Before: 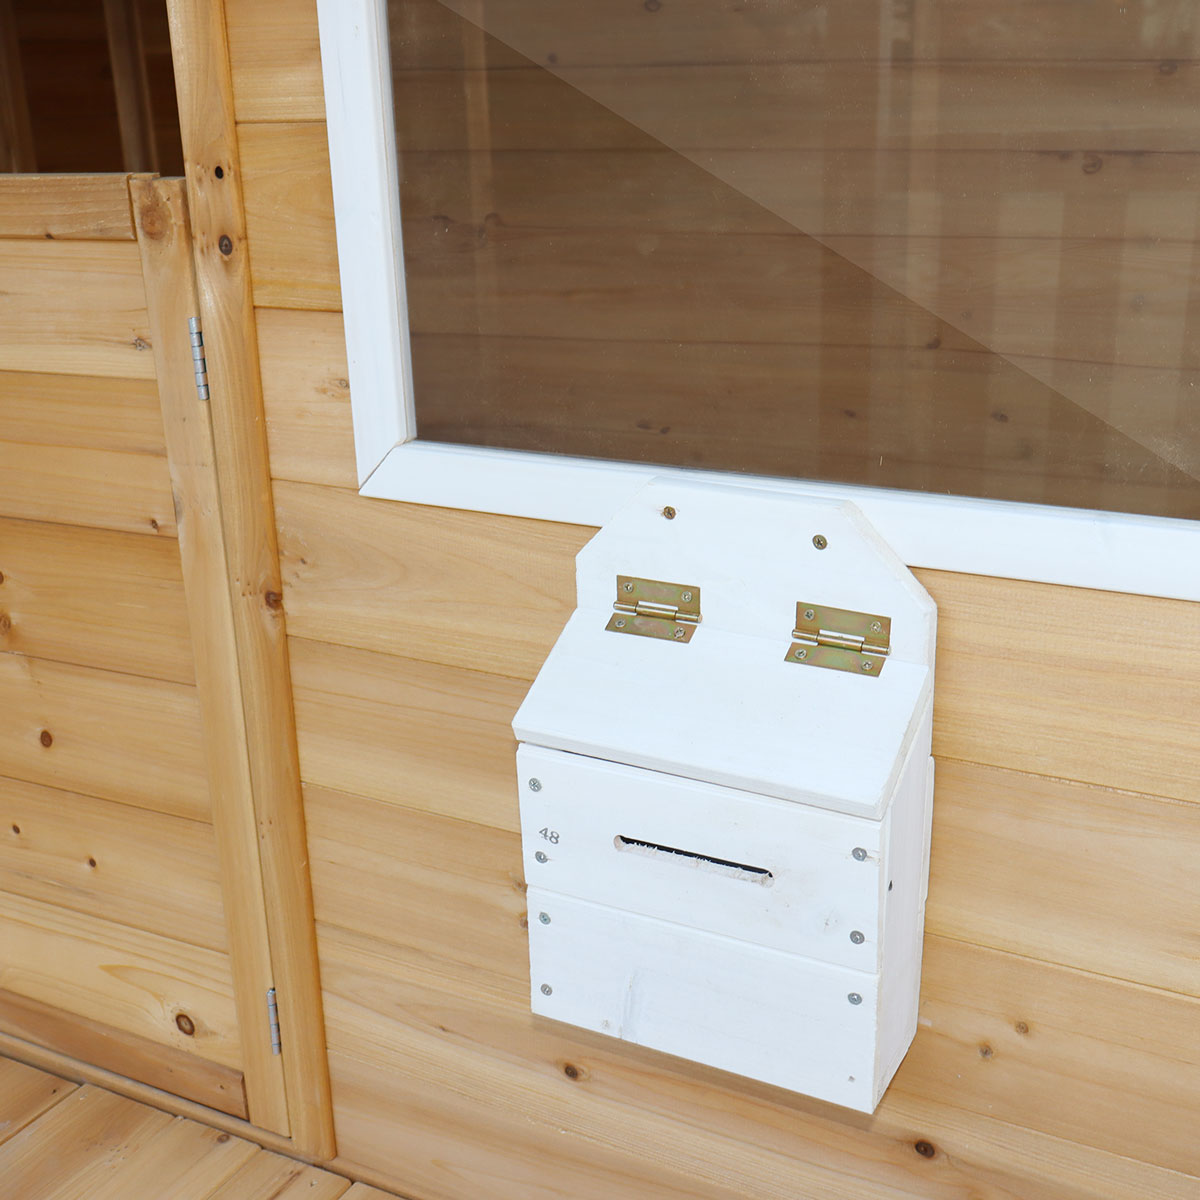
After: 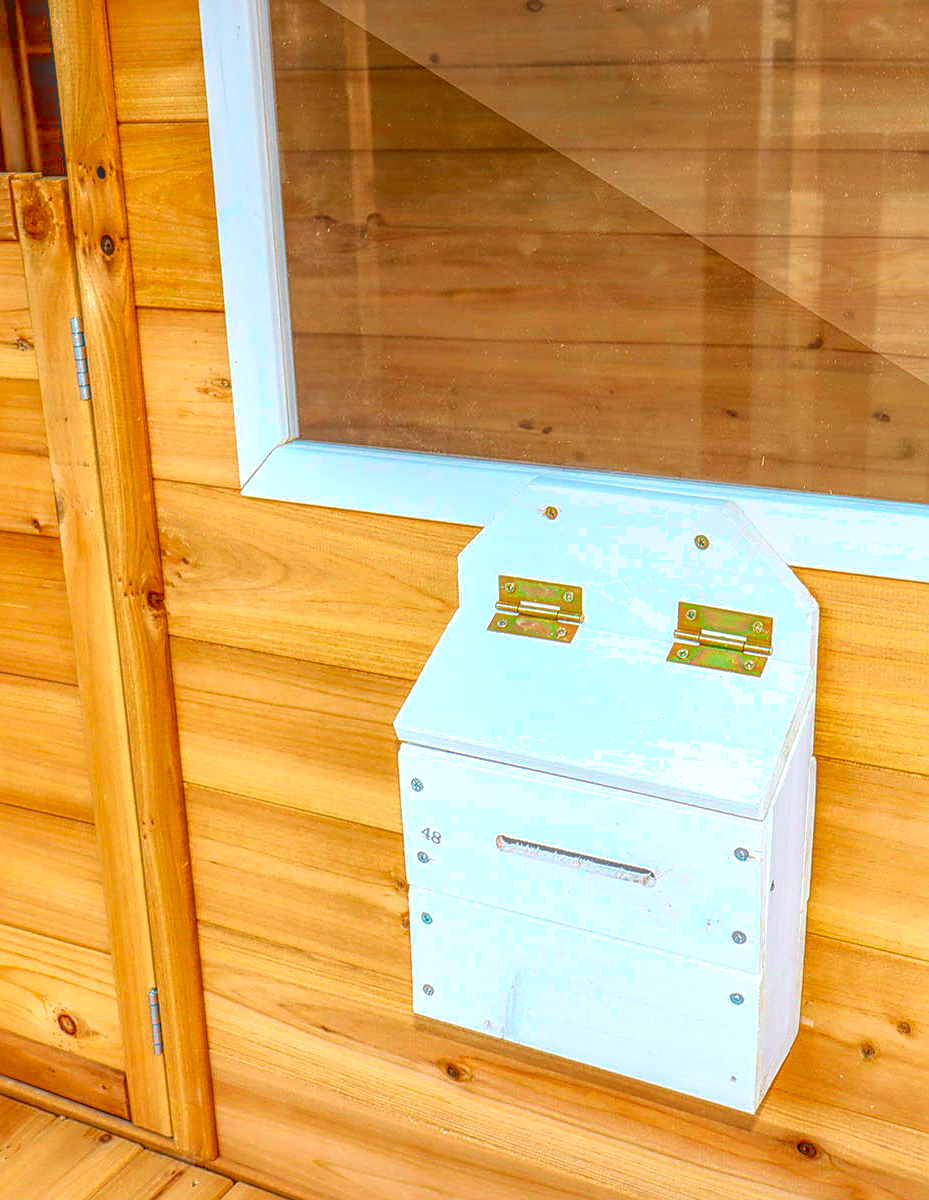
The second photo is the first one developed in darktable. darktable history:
crop: left 9.88%, right 12.664%
sharpen: on, module defaults
local contrast: highlights 0%, shadows 0%, detail 200%, midtone range 0.25
shadows and highlights: on, module defaults
tone curve: curves: ch0 [(0, 0.013) (0.054, 0.018) (0.205, 0.191) (0.289, 0.292) (0.39, 0.424) (0.493, 0.551) (0.647, 0.752) (0.796, 0.887) (1, 0.998)]; ch1 [(0, 0) (0.371, 0.339) (0.477, 0.452) (0.494, 0.495) (0.501, 0.501) (0.51, 0.516) (0.54, 0.557) (0.572, 0.605) (0.66, 0.701) (0.783, 0.804) (1, 1)]; ch2 [(0, 0) (0.32, 0.281) (0.403, 0.399) (0.441, 0.428) (0.47, 0.469) (0.498, 0.496) (0.524, 0.543) (0.551, 0.579) (0.633, 0.665) (0.7, 0.711) (1, 1)], color space Lab, independent channels, preserve colors none
color balance rgb: perceptual saturation grading › global saturation 25%, global vibrance 20%
color zones: curves: ch0 [(0, 0.613) (0.01, 0.613) (0.245, 0.448) (0.498, 0.529) (0.642, 0.665) (0.879, 0.777) (0.99, 0.613)]; ch1 [(0, 0) (0.143, 0) (0.286, 0) (0.429, 0) (0.571, 0) (0.714, 0) (0.857, 0)], mix -121.96%
rgb levels: levels [[0.01, 0.419, 0.839], [0, 0.5, 1], [0, 0.5, 1]]
